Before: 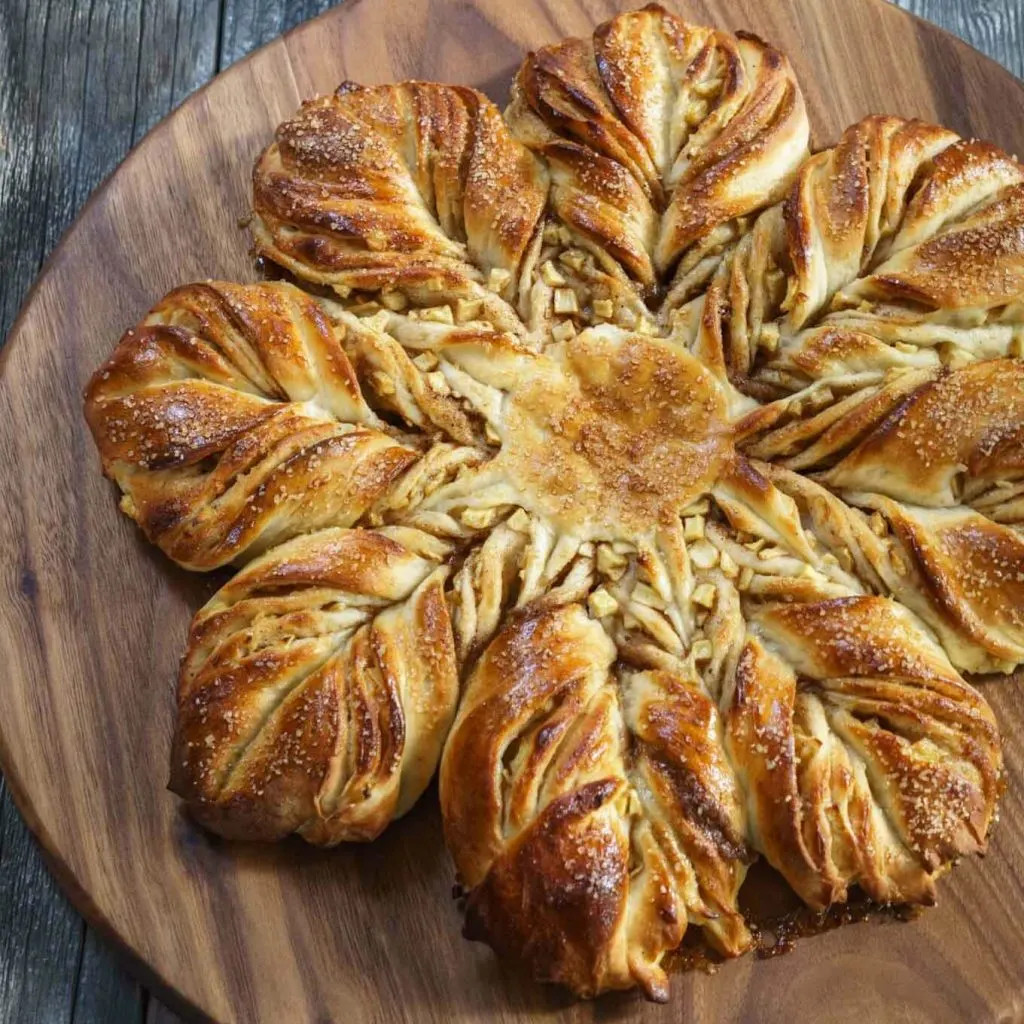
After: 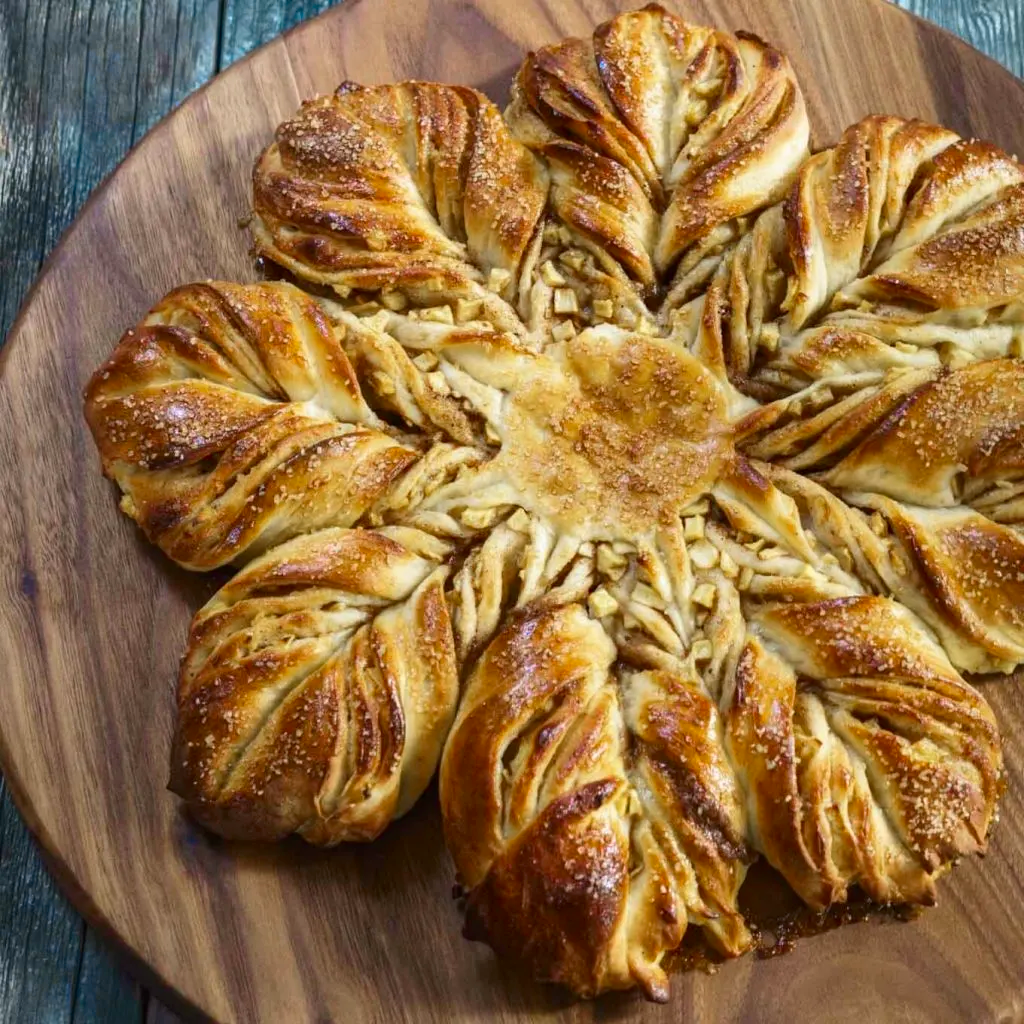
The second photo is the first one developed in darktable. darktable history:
tone curve: curves: ch0 [(0, 0) (0.08, 0.069) (0.4, 0.391) (0.6, 0.609) (0.92, 0.93) (1, 1)], color space Lab, independent channels, preserve colors none
color zones: curves: ch0 [(0.254, 0.492) (0.724, 0.62)]; ch1 [(0.25, 0.528) (0.719, 0.796)]; ch2 [(0, 0.472) (0.25, 0.5) (0.73, 0.184)]
